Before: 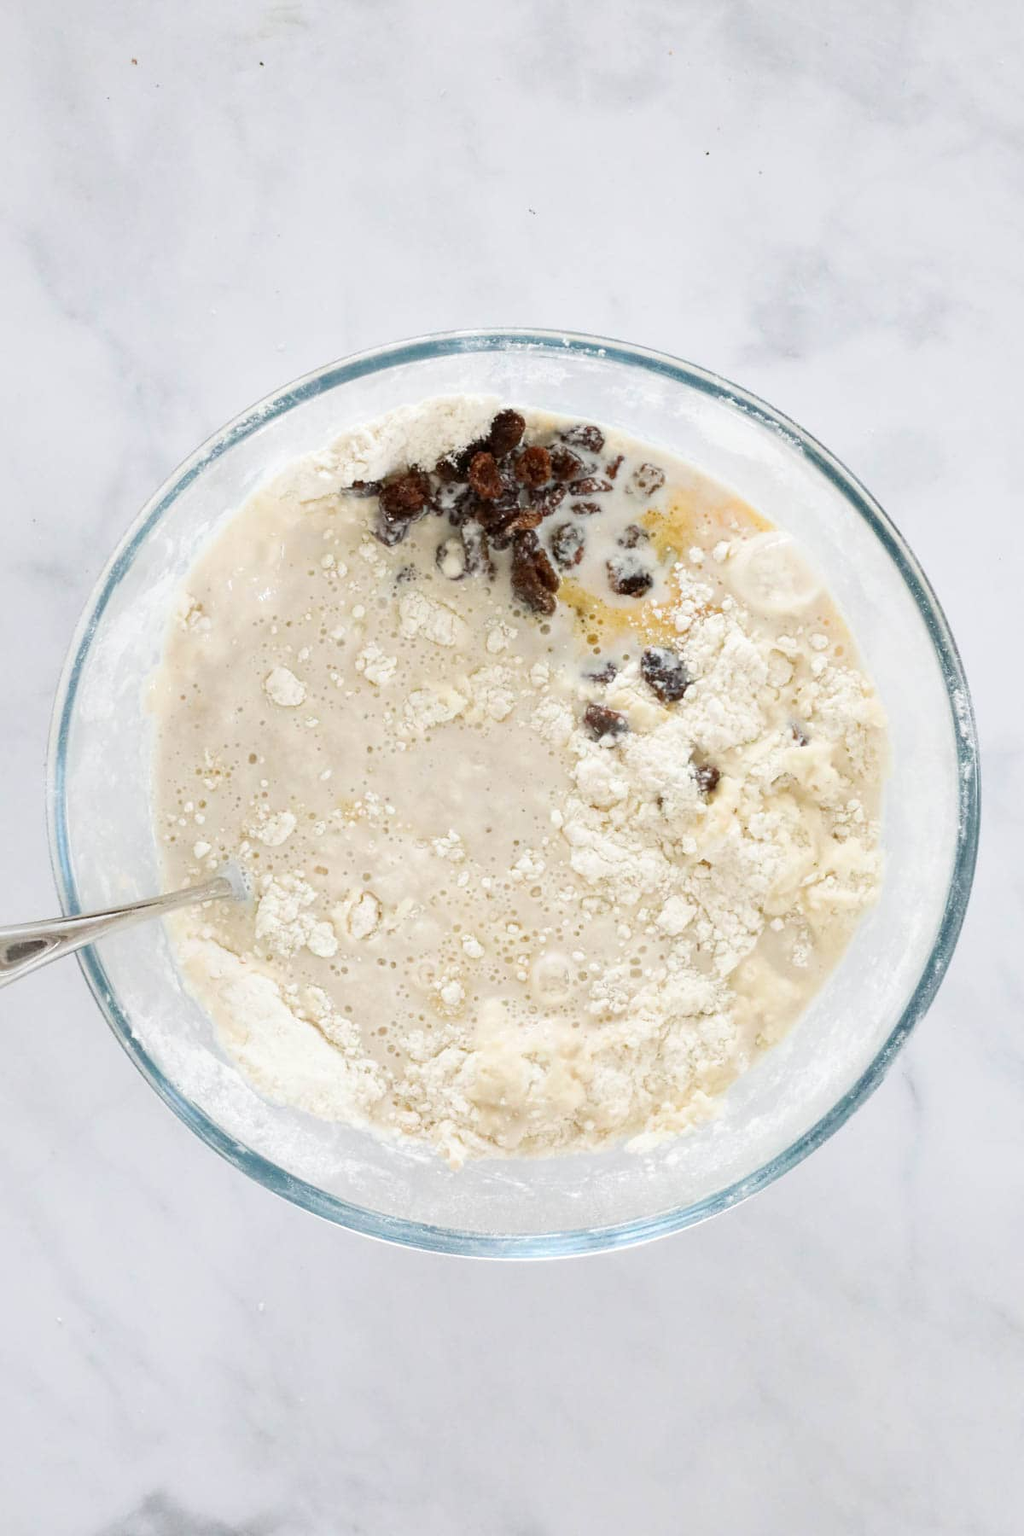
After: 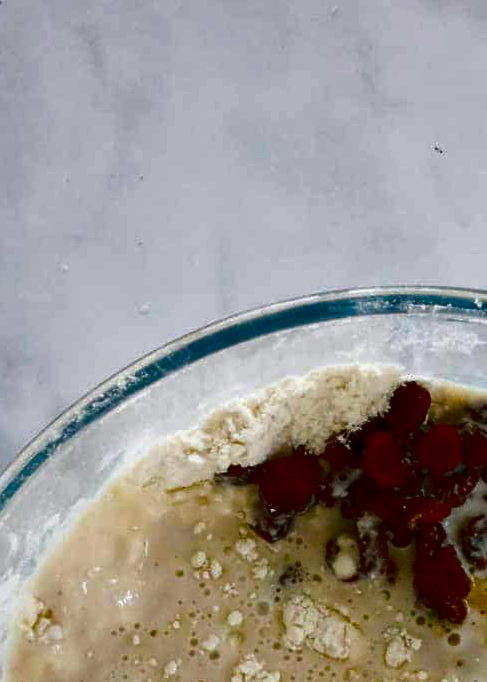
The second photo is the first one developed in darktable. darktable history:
crop: left 15.452%, top 5.459%, right 43.956%, bottom 56.62%
contrast brightness saturation: brightness -1, saturation 1
